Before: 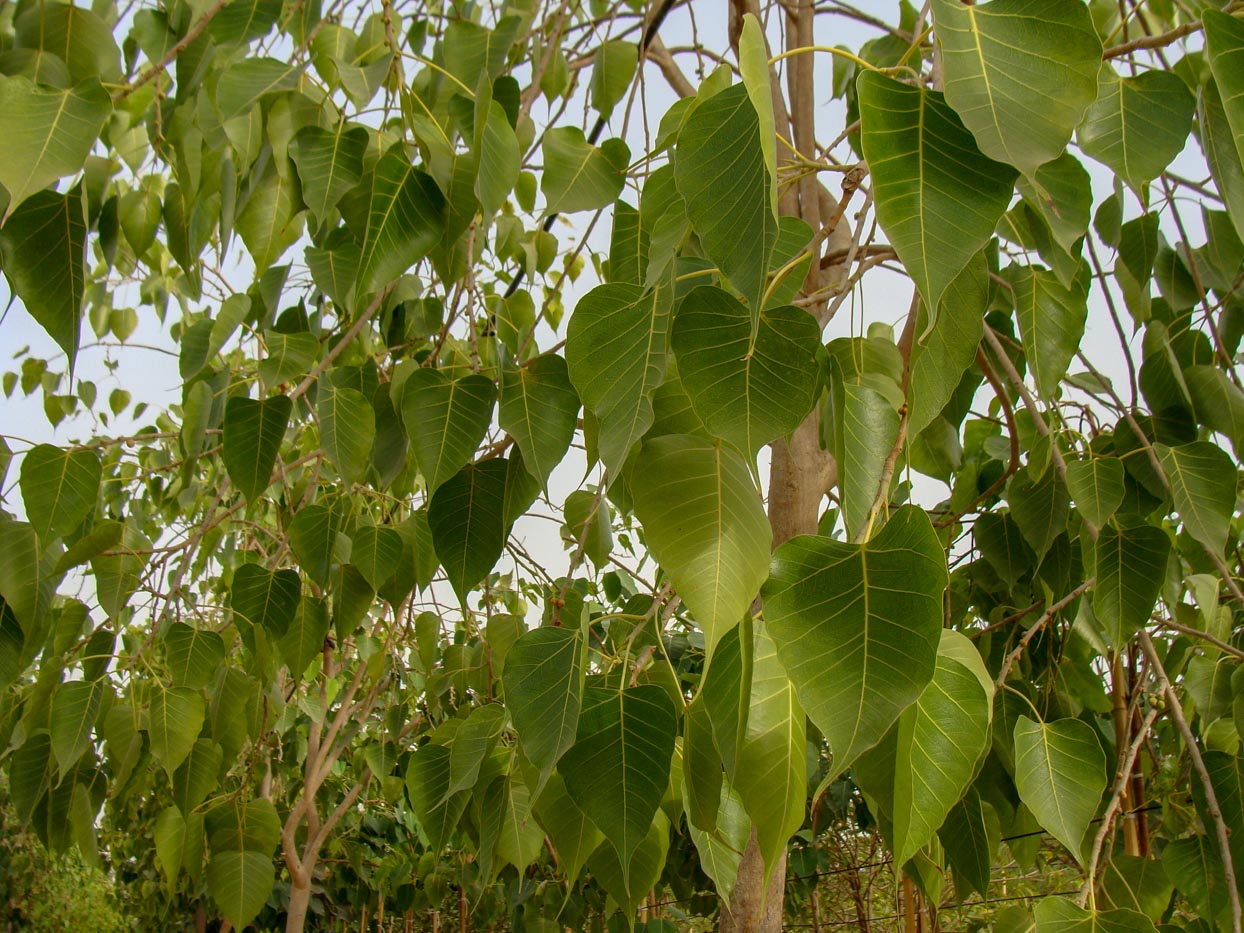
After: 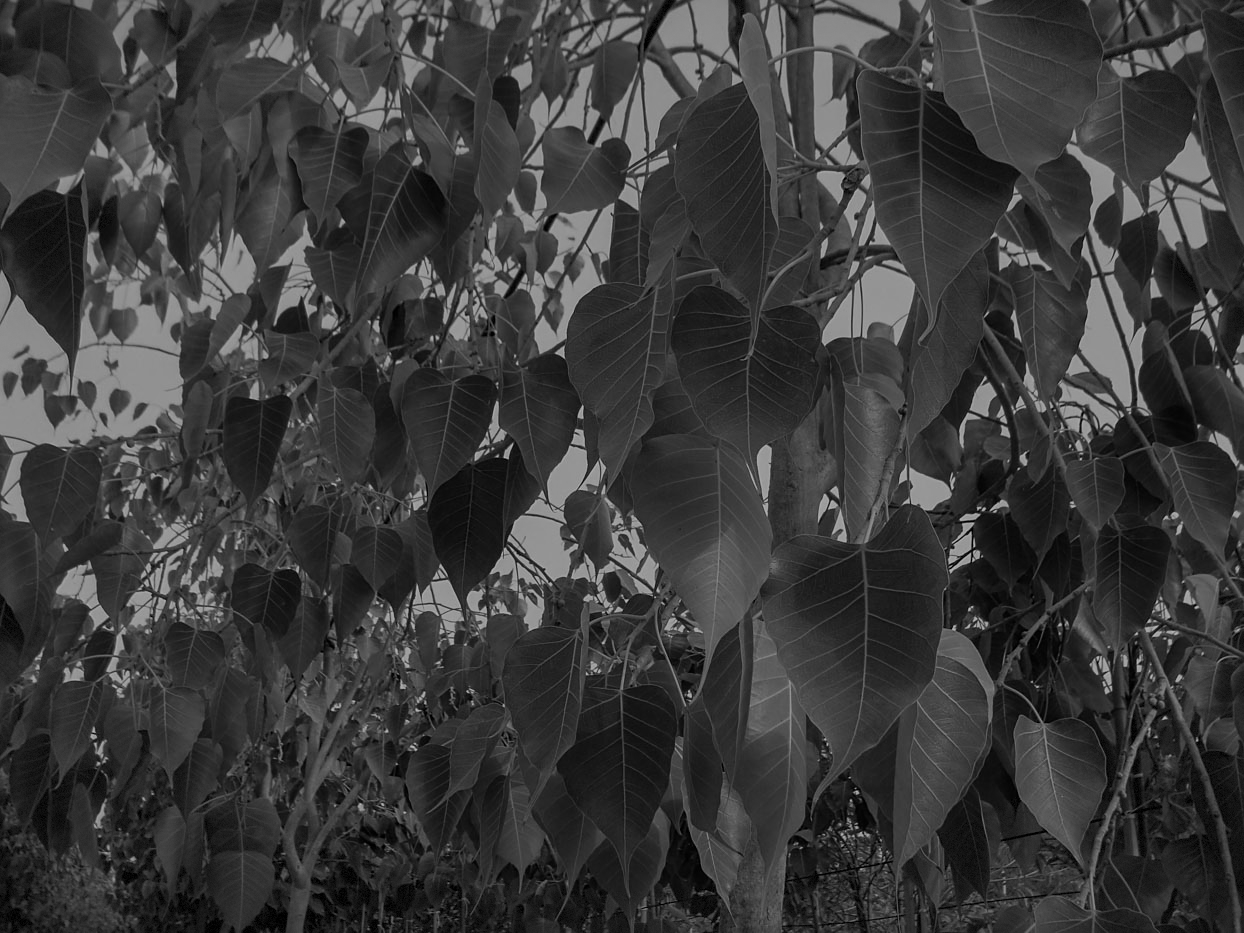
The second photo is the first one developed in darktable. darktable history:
shadows and highlights: shadows 31.99, highlights -31.99, soften with gaussian
sharpen: amount 0.217
vignetting: fall-off start 100.53%, brightness -0.342, width/height ratio 1.321, dithering 8-bit output
exposure: exposure -1.538 EV, compensate exposure bias true, compensate highlight preservation false
color calibration: output gray [0.21, 0.42, 0.37, 0], illuminant F (fluorescent), F source F9 (Cool White Deluxe 4150 K) – high CRI, x 0.374, y 0.373, temperature 4148.81 K
